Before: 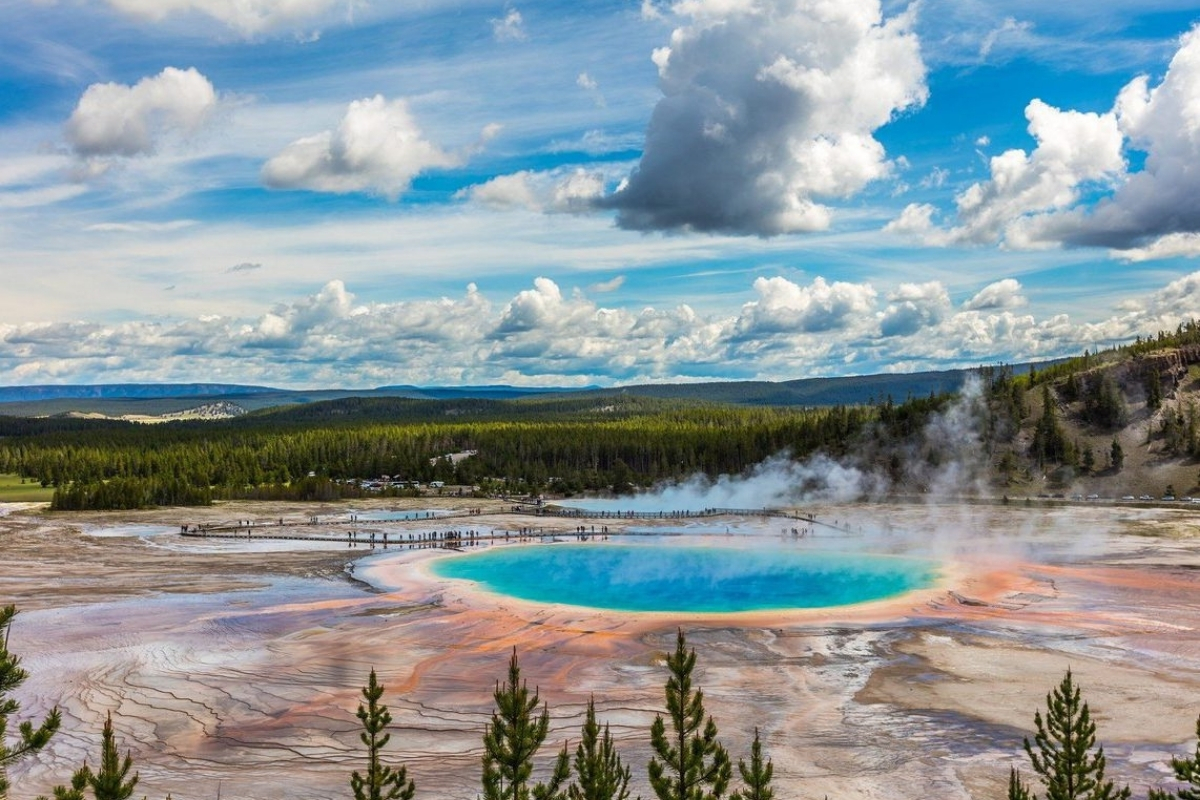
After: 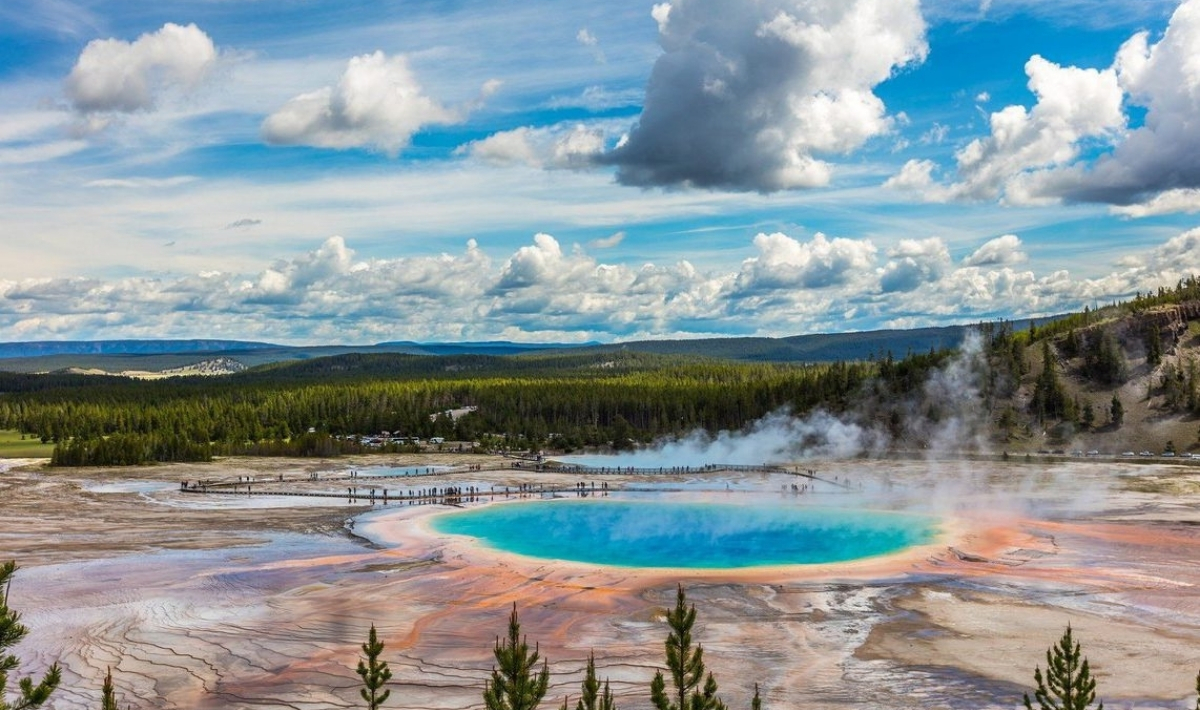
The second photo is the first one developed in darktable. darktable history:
crop and rotate: top 5.548%, bottom 5.598%
